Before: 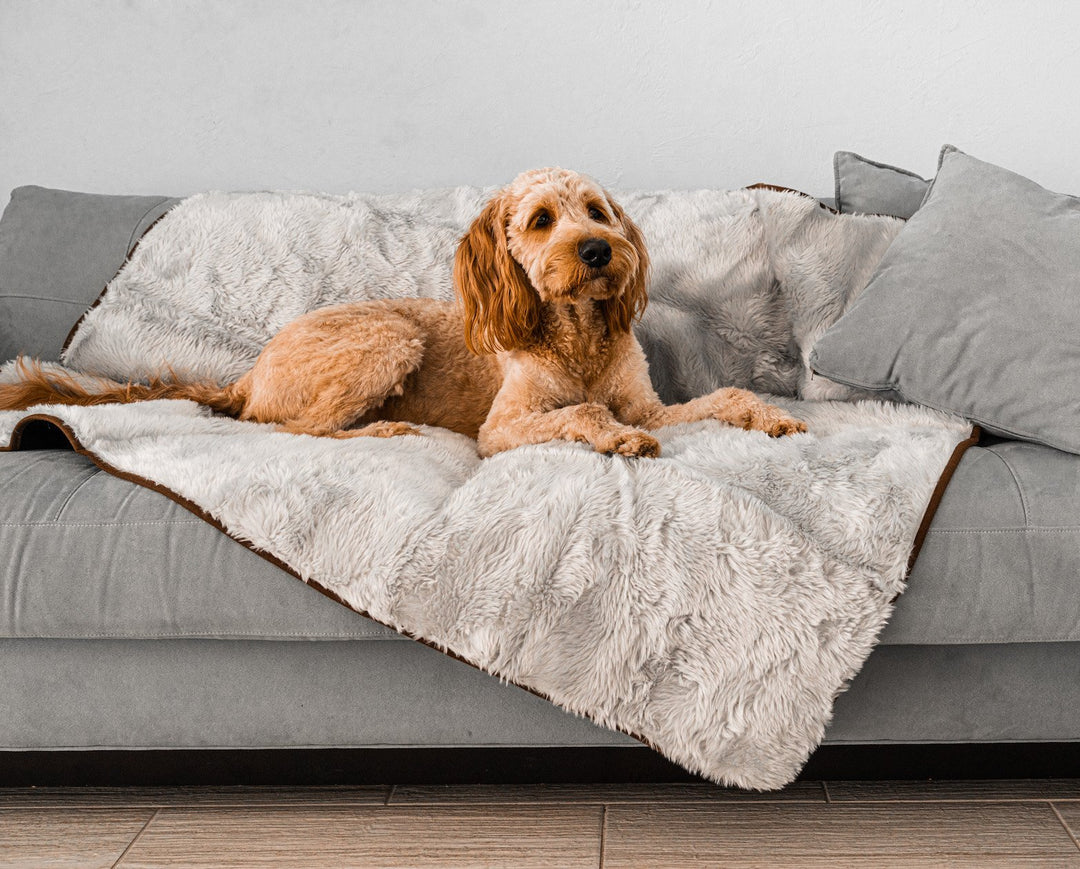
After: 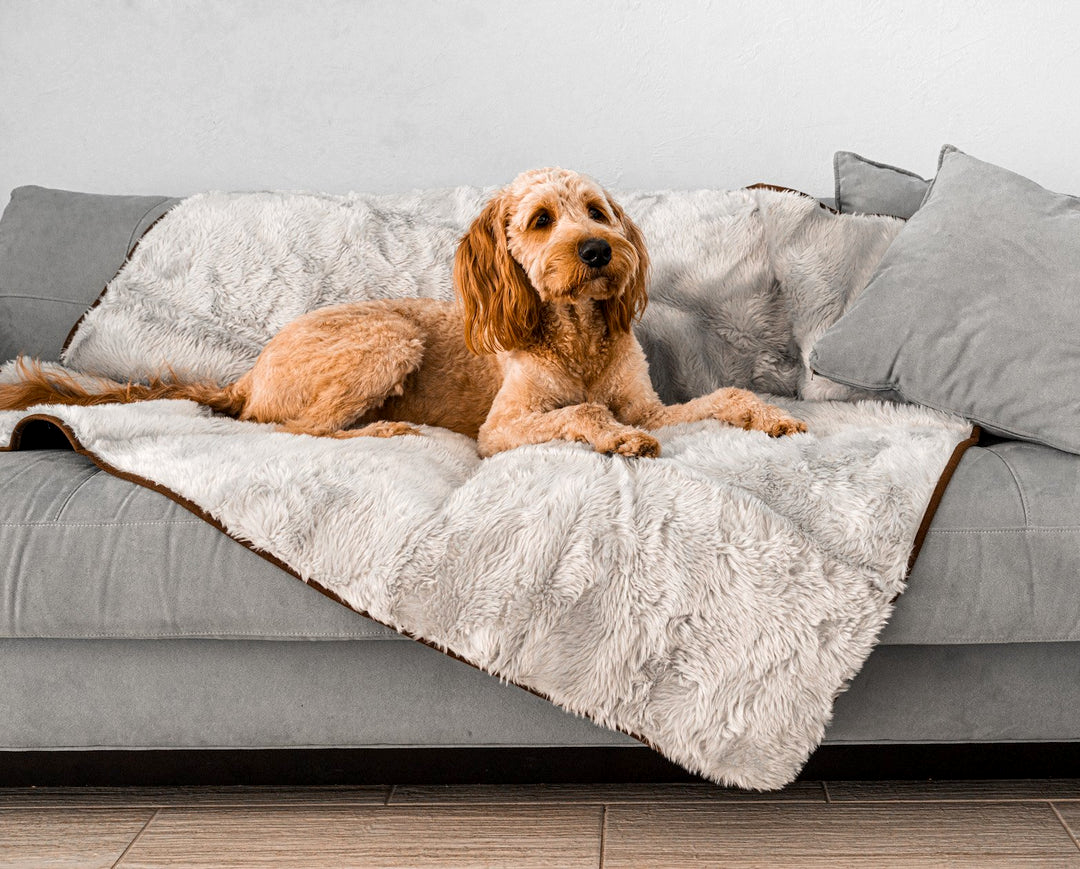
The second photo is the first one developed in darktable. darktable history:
exposure: black level correction 0.002, exposure 0.148 EV, compensate highlight preservation false
